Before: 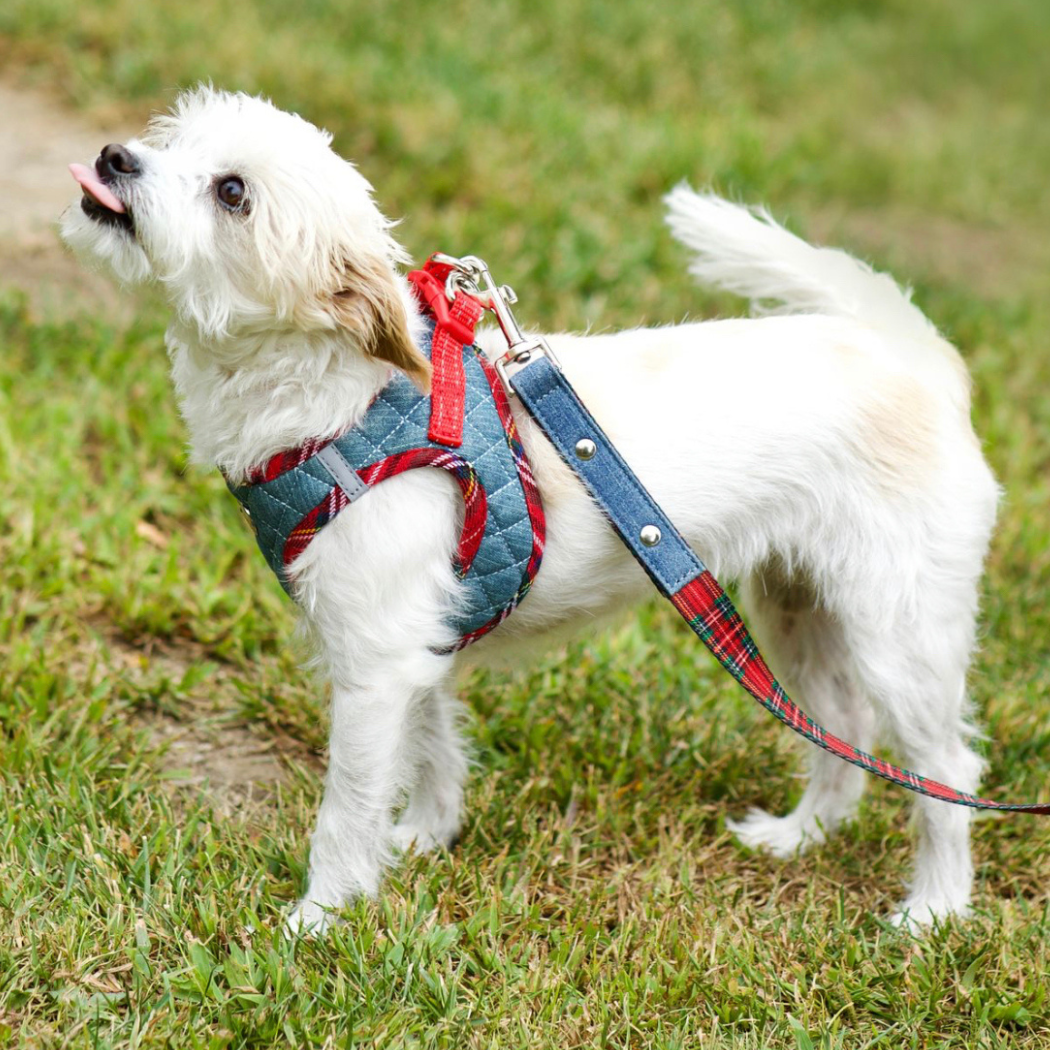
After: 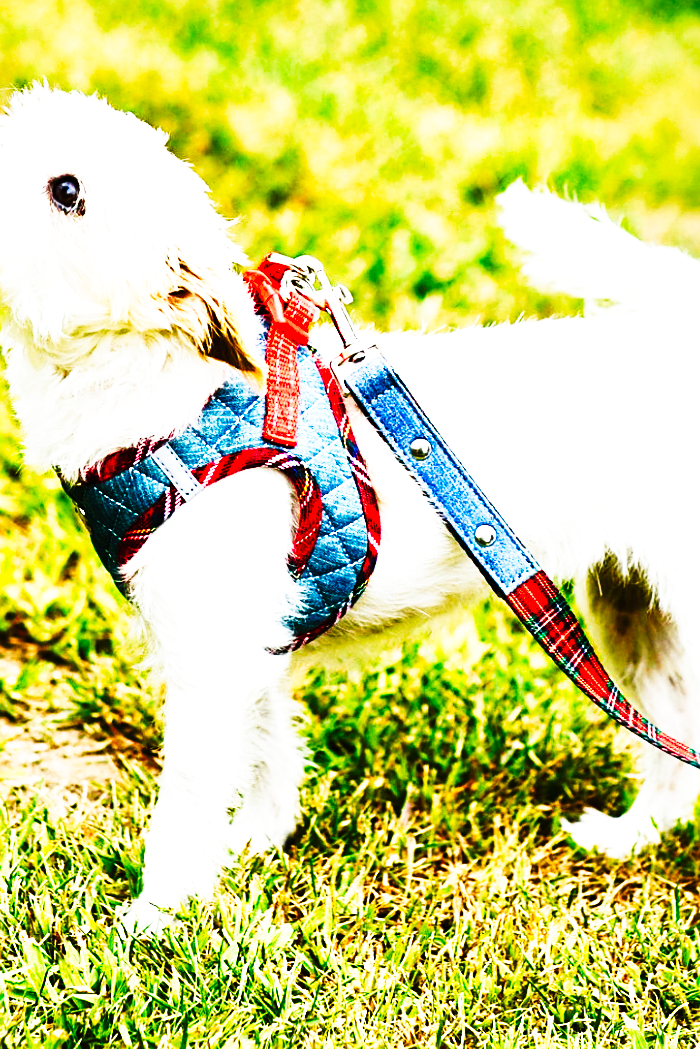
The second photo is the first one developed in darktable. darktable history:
sharpen: on, module defaults
tone equalizer: -8 EV -0.417 EV, -7 EV -0.389 EV, -6 EV -0.333 EV, -5 EV -0.222 EV, -3 EV 0.222 EV, -2 EV 0.333 EV, -1 EV 0.389 EV, +0 EV 0.417 EV, edges refinement/feathering 500, mask exposure compensation -1.57 EV, preserve details no
exposure: exposure -0.048 EV, compensate highlight preservation false
tone curve: curves: ch0 [(0, 0) (0.003, 0.006) (0.011, 0.008) (0.025, 0.011) (0.044, 0.015) (0.069, 0.019) (0.1, 0.023) (0.136, 0.03) (0.177, 0.042) (0.224, 0.065) (0.277, 0.103) (0.335, 0.177) (0.399, 0.294) (0.468, 0.463) (0.543, 0.639) (0.623, 0.805) (0.709, 0.909) (0.801, 0.967) (0.898, 0.989) (1, 1)], preserve colors none
color balance rgb: perceptual saturation grading › global saturation 25%, perceptual saturation grading › highlights -50%, perceptual saturation grading › shadows 30%, perceptual brilliance grading › global brilliance 12%, global vibrance 20%
crop and rotate: left 15.754%, right 17.579%
